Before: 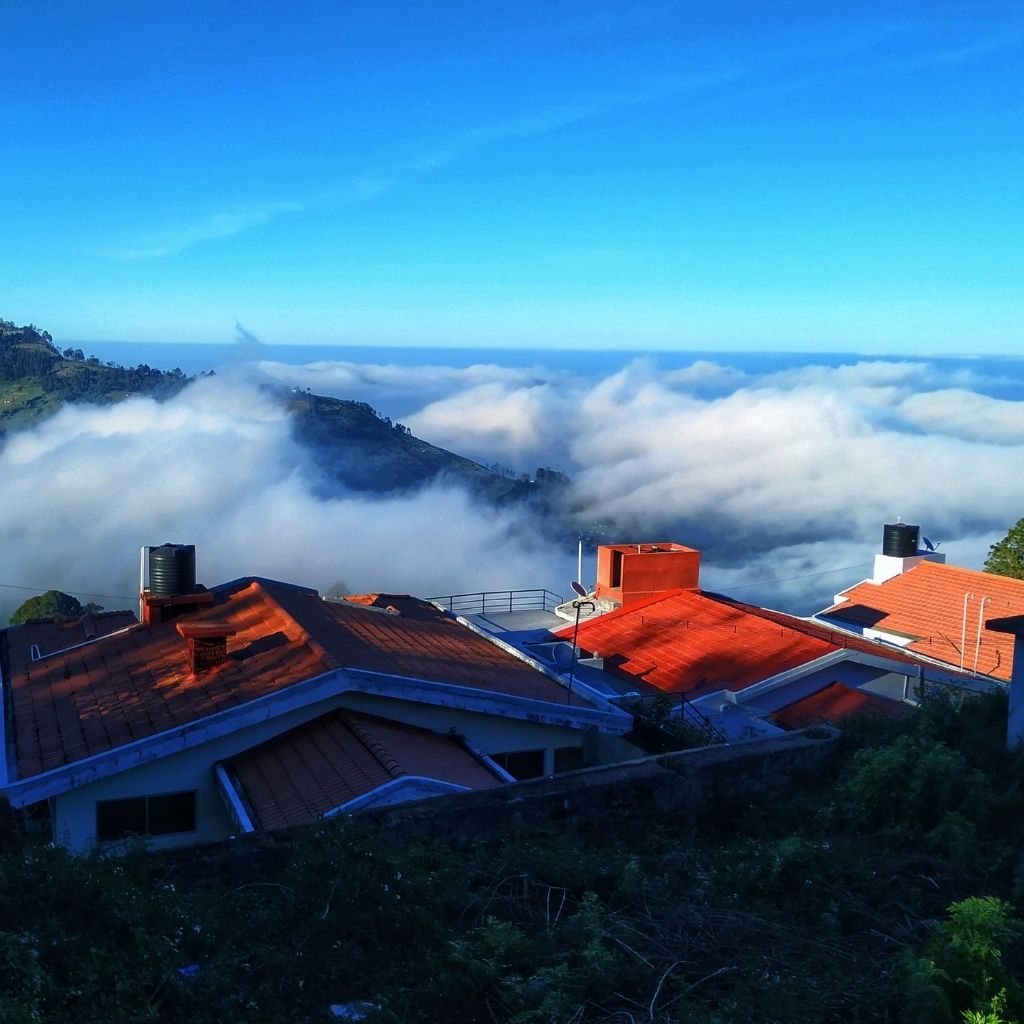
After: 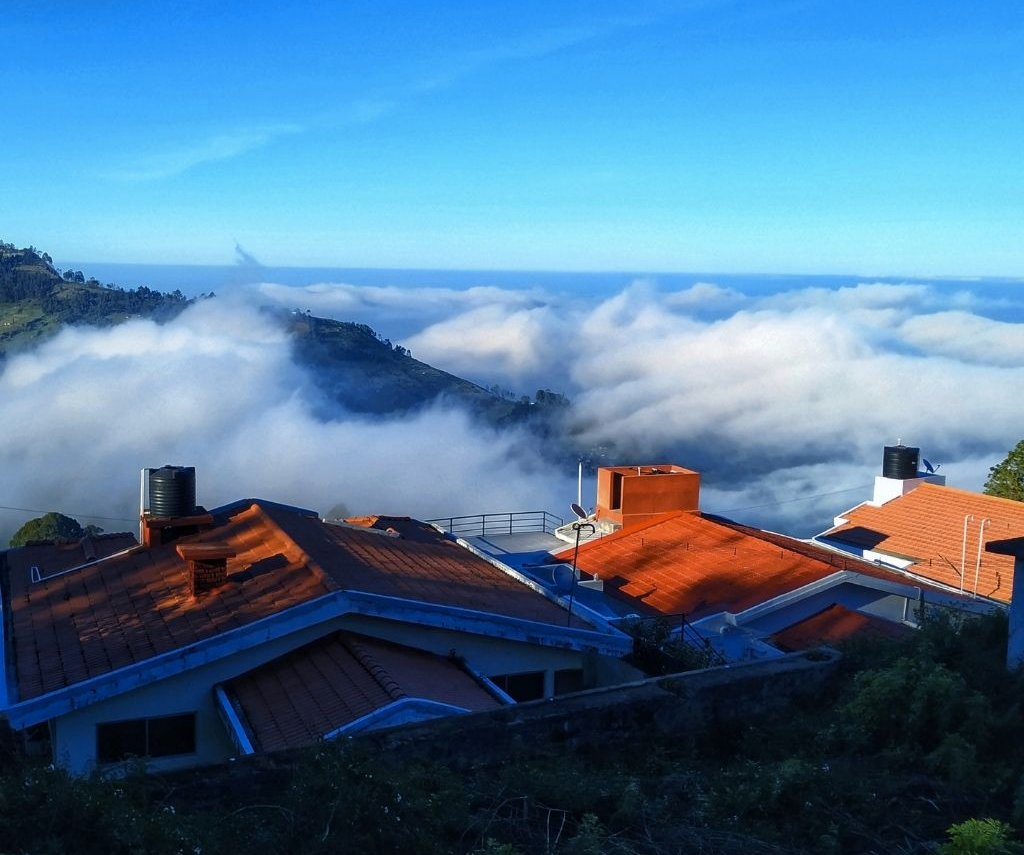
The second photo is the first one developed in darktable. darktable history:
color contrast: green-magenta contrast 0.81
crop: top 7.625%, bottom 8.027%
color balance: mode lift, gamma, gain (sRGB)
